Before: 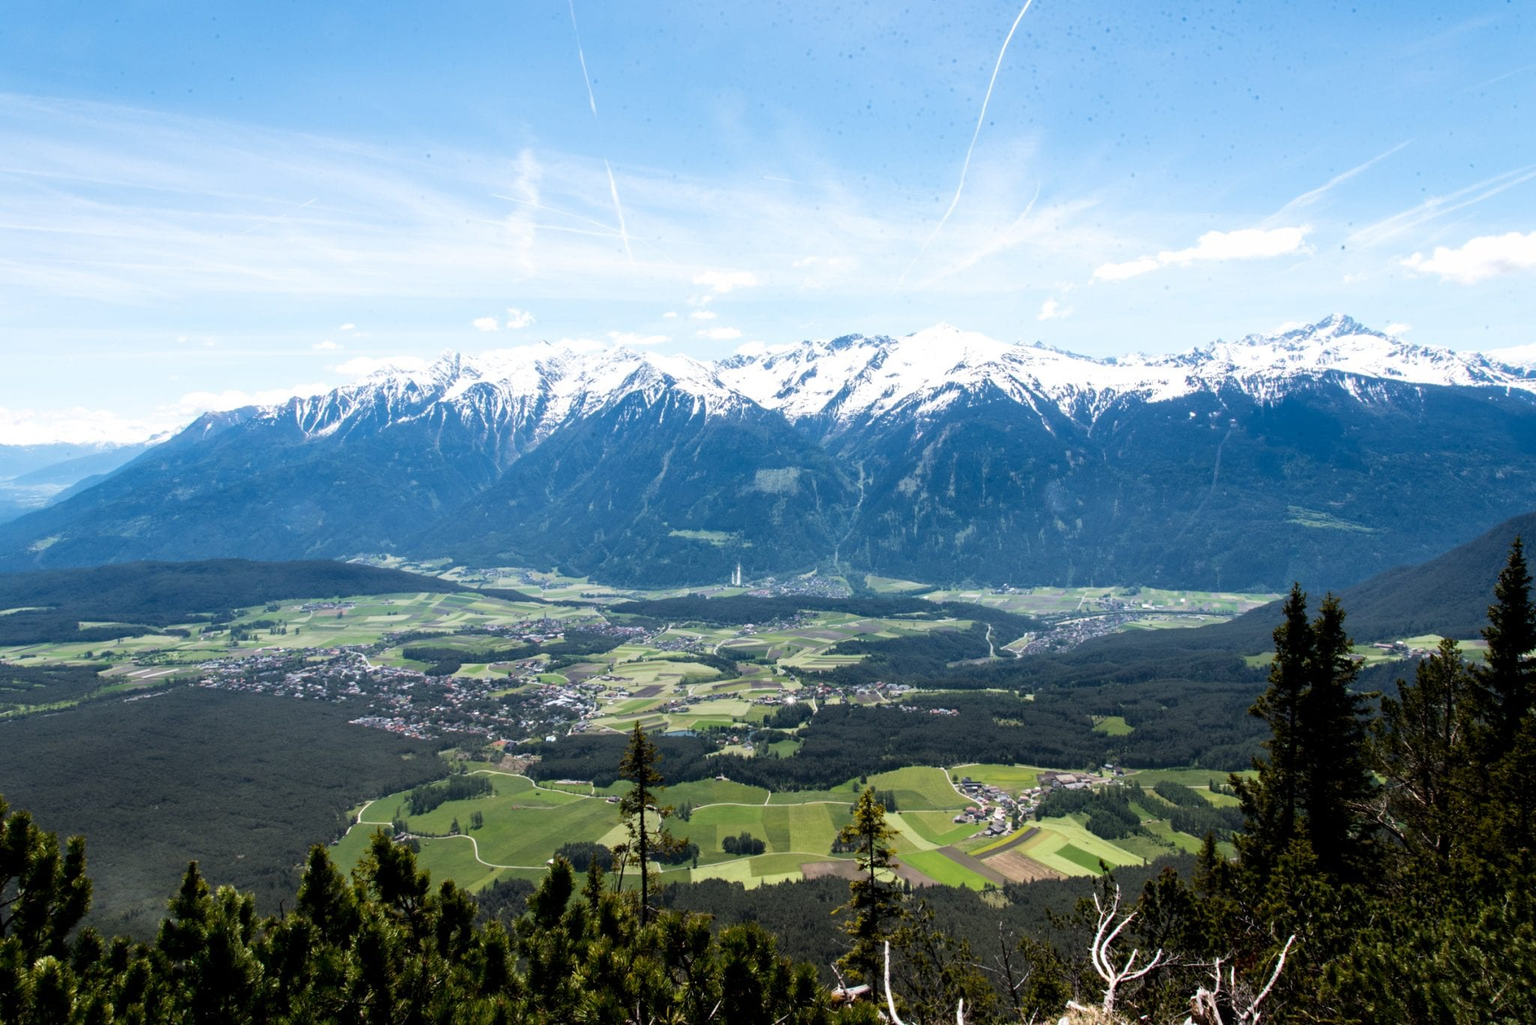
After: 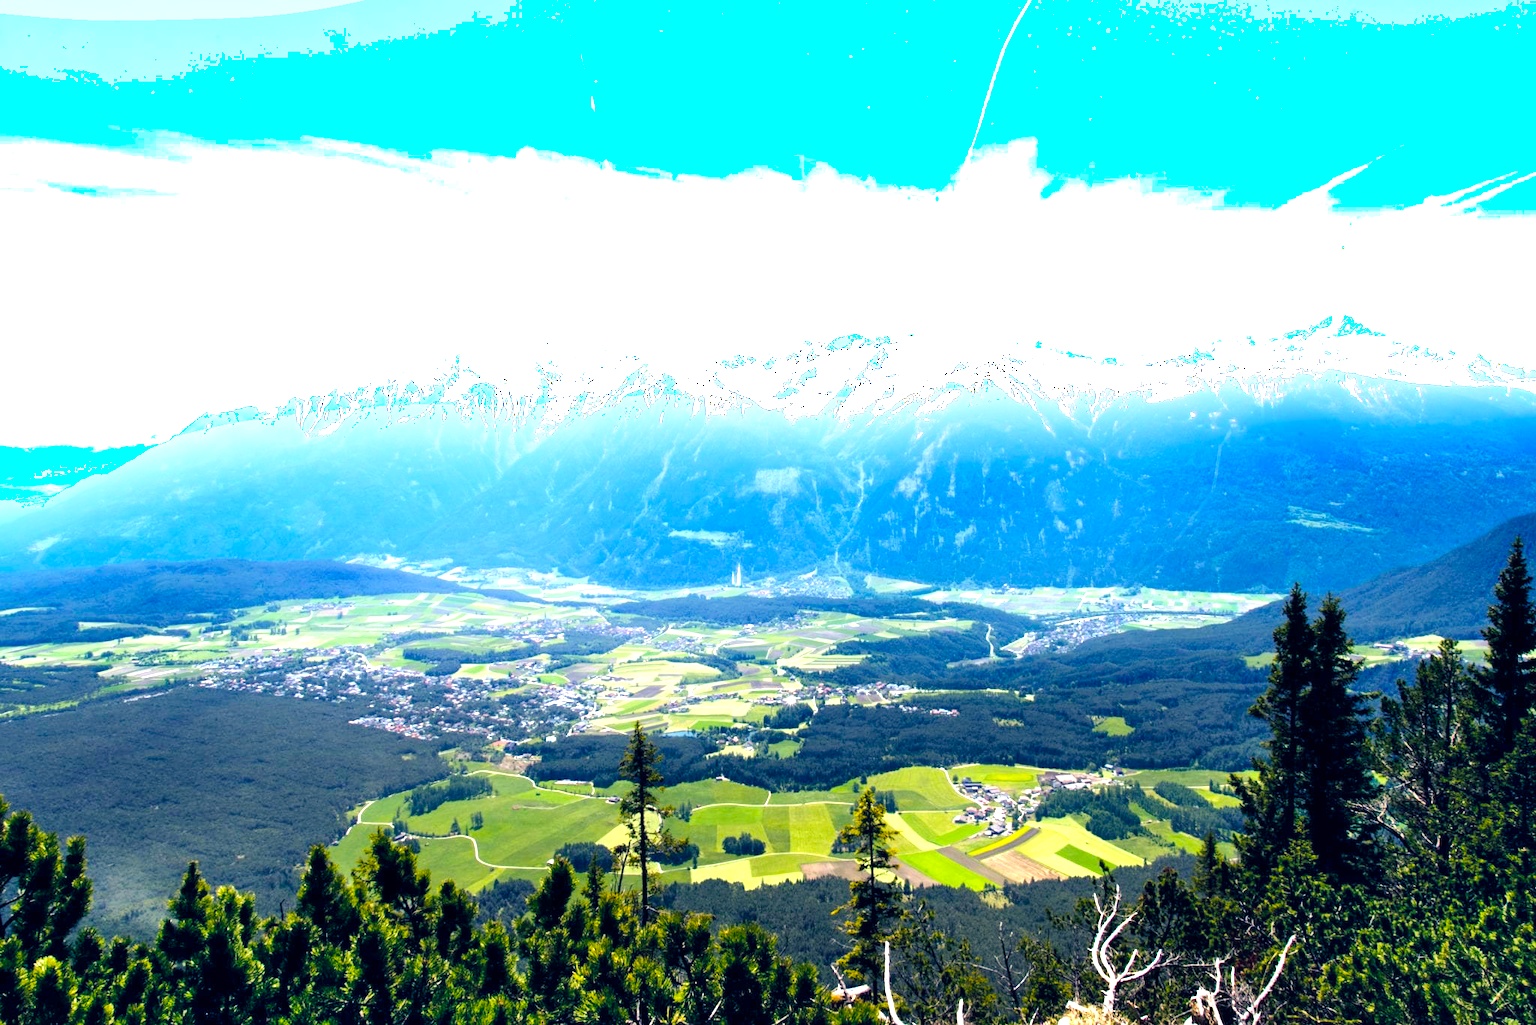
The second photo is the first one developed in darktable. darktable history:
shadows and highlights: highlights 70.48, soften with gaussian
exposure: black level correction 0, exposure 1.199 EV, compensate highlight preservation false
color balance rgb: shadows lift › luminance -40.775%, shadows lift › chroma 13.881%, shadows lift › hue 257.05°, global offset › chroma 0.066%, global offset › hue 253.38°, linear chroma grading › global chroma 9.758%, perceptual saturation grading › global saturation 19.404%, global vibrance 20%
